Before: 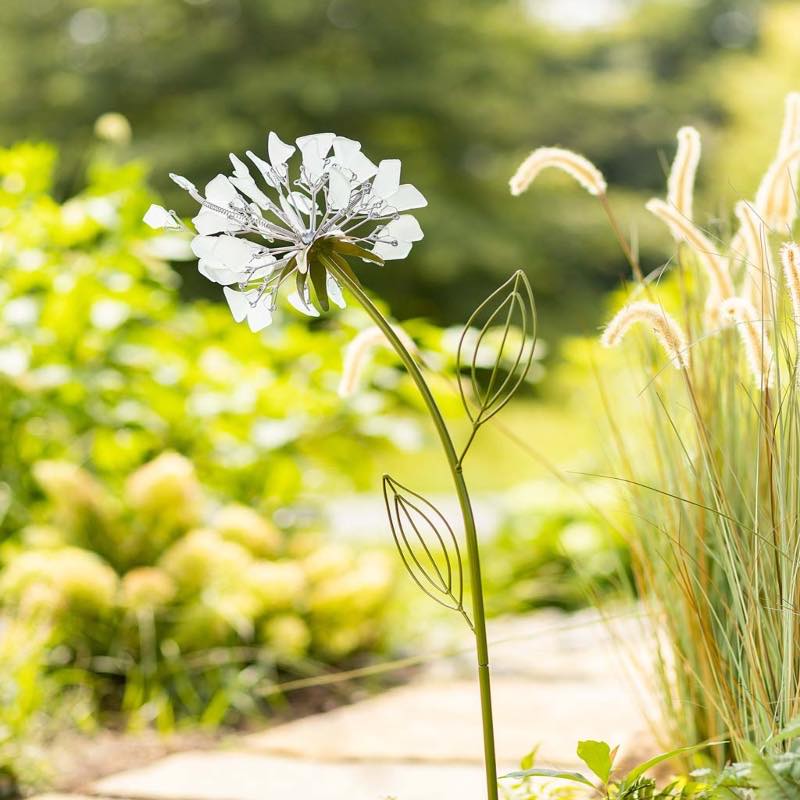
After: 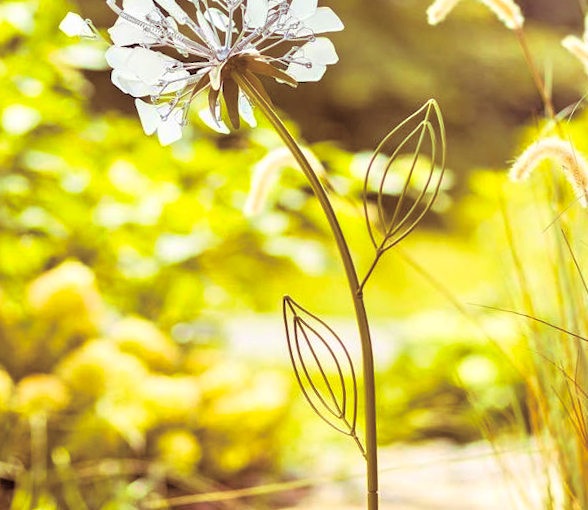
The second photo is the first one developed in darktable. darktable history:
levels: levels [0, 0.498, 0.996]
split-toning: highlights › hue 187.2°, highlights › saturation 0.83, balance -68.05, compress 56.43%
crop and rotate: angle -3.37°, left 9.79%, top 20.73%, right 12.42%, bottom 11.82%
tone equalizer: -7 EV 0.15 EV, -6 EV 0.6 EV, -5 EV 1.15 EV, -4 EV 1.33 EV, -3 EV 1.15 EV, -2 EV 0.6 EV, -1 EV 0.15 EV, mask exposure compensation -0.5 EV
velvia: strength 32%, mid-tones bias 0.2
